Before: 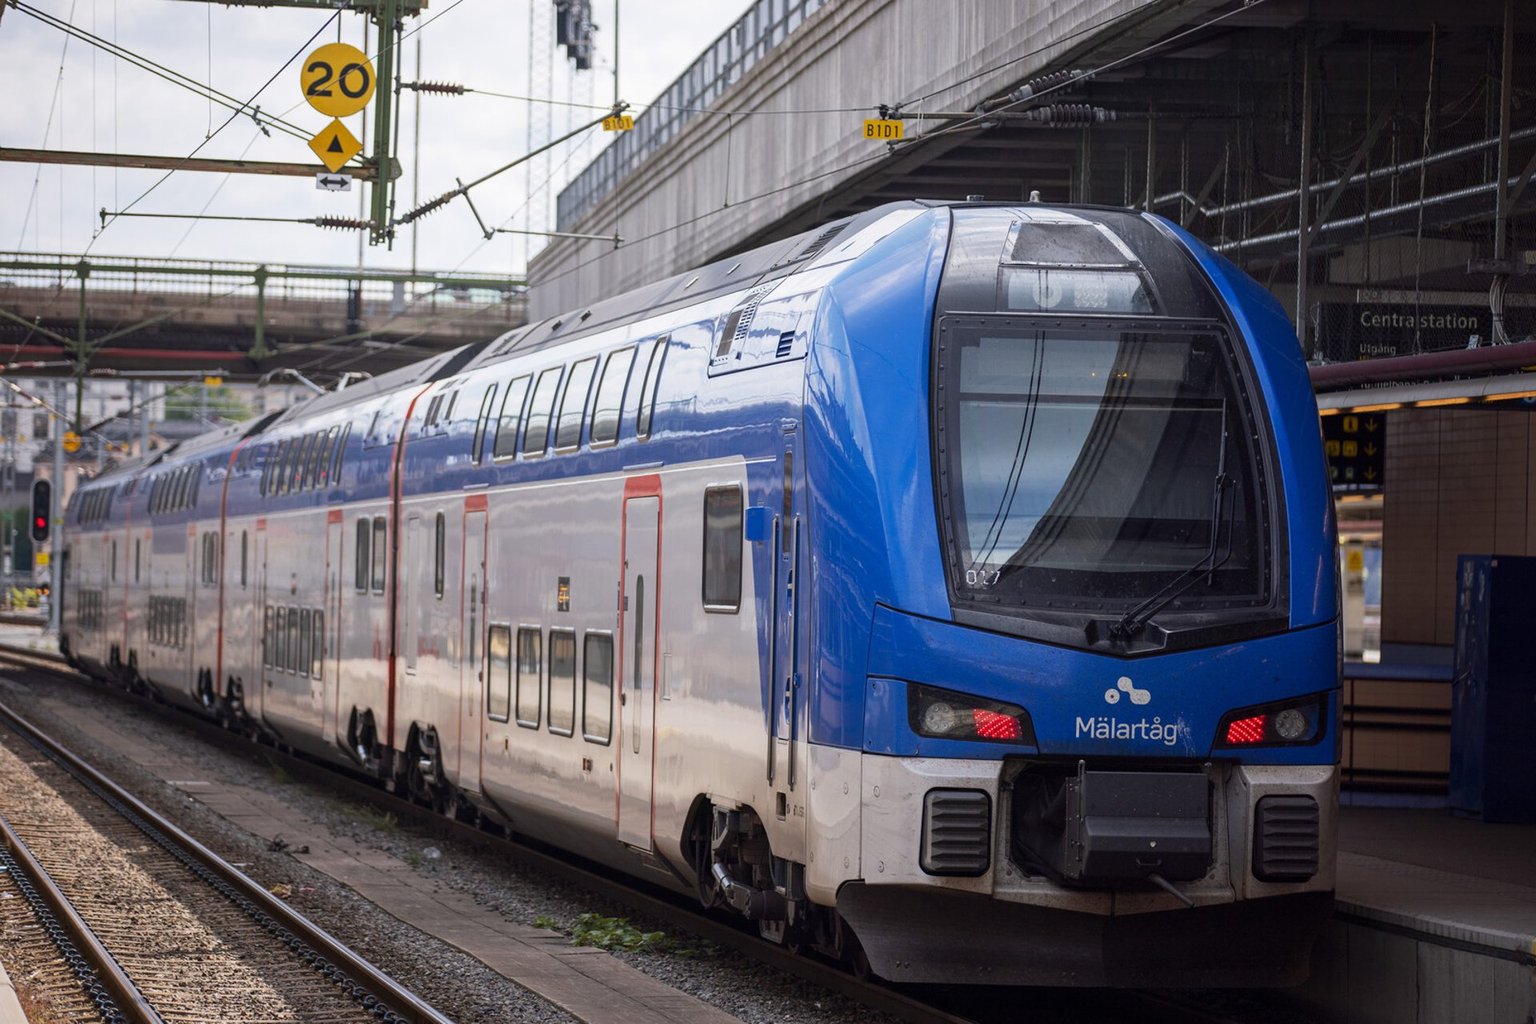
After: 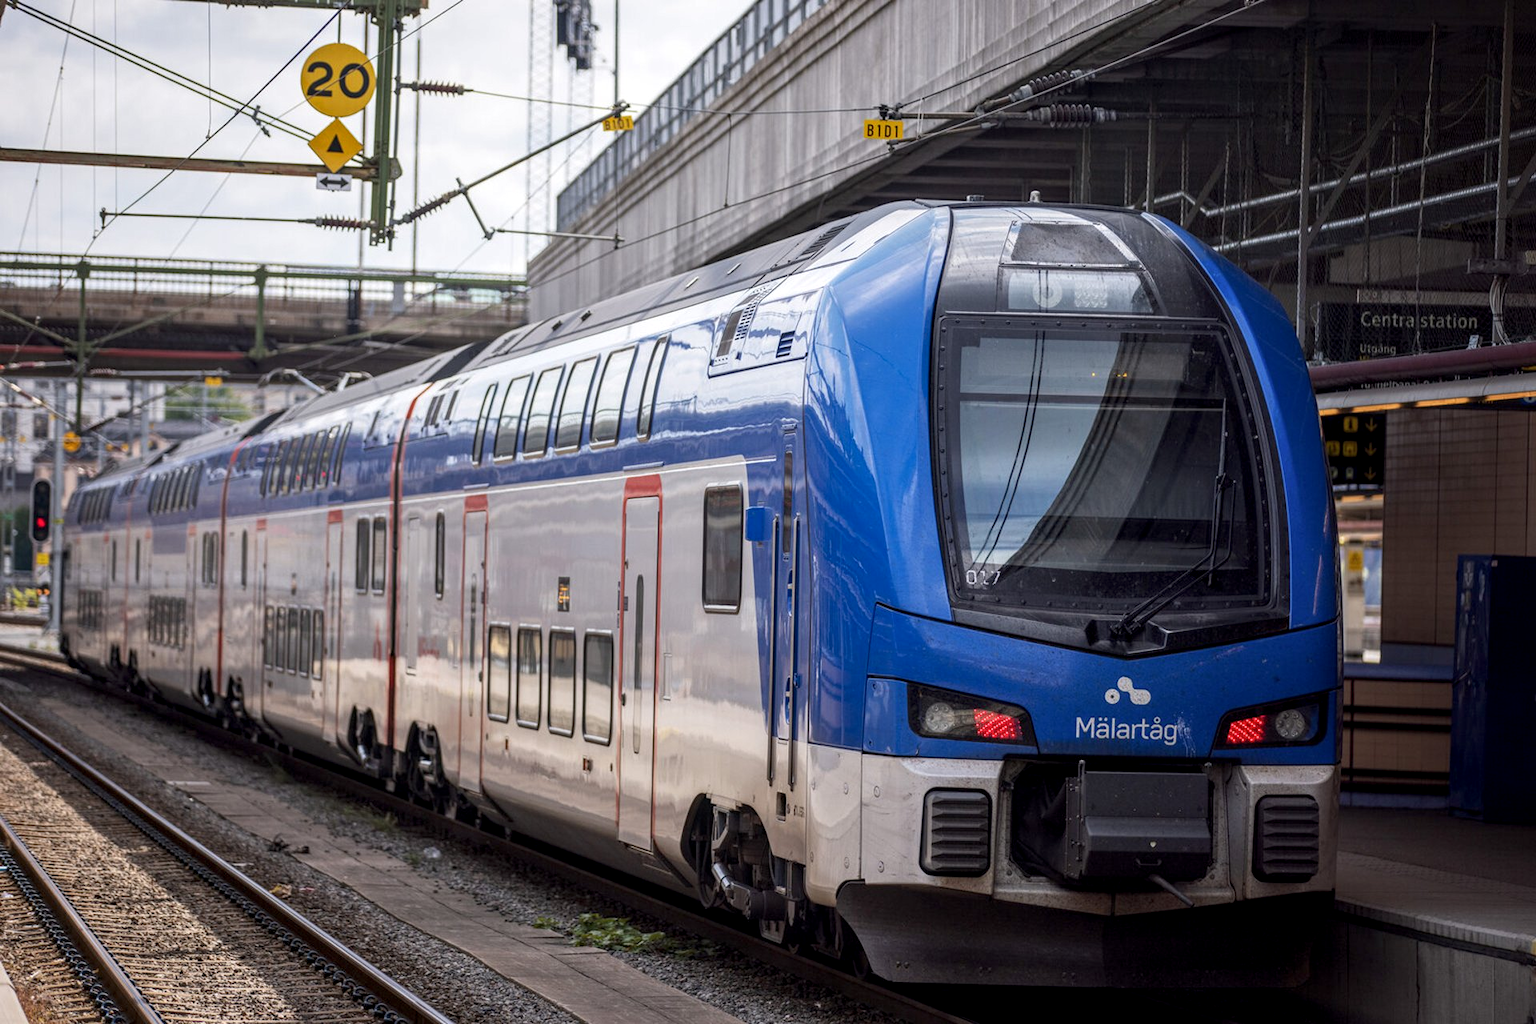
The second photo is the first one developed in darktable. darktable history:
exposure: black level correction 0.001, compensate highlight preservation false
local contrast: detail 130%
